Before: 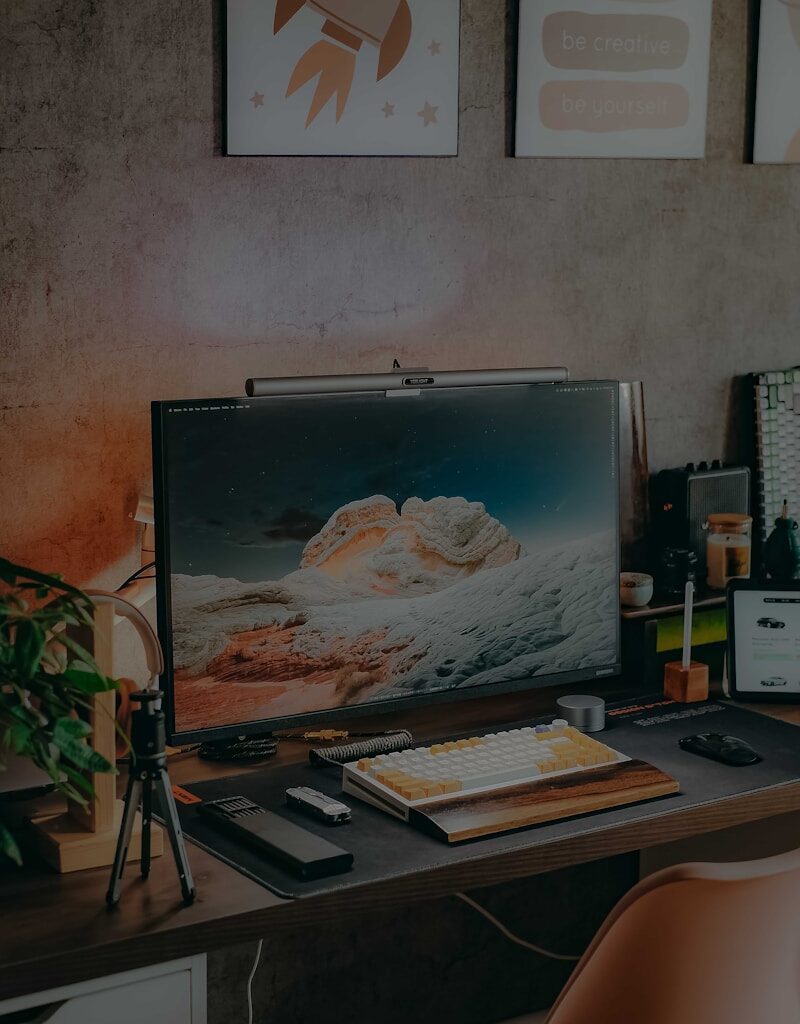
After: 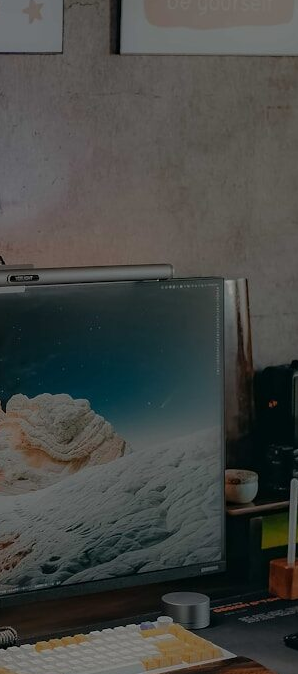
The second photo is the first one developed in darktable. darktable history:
crop and rotate: left 49.519%, top 10.145%, right 13.187%, bottom 23.969%
